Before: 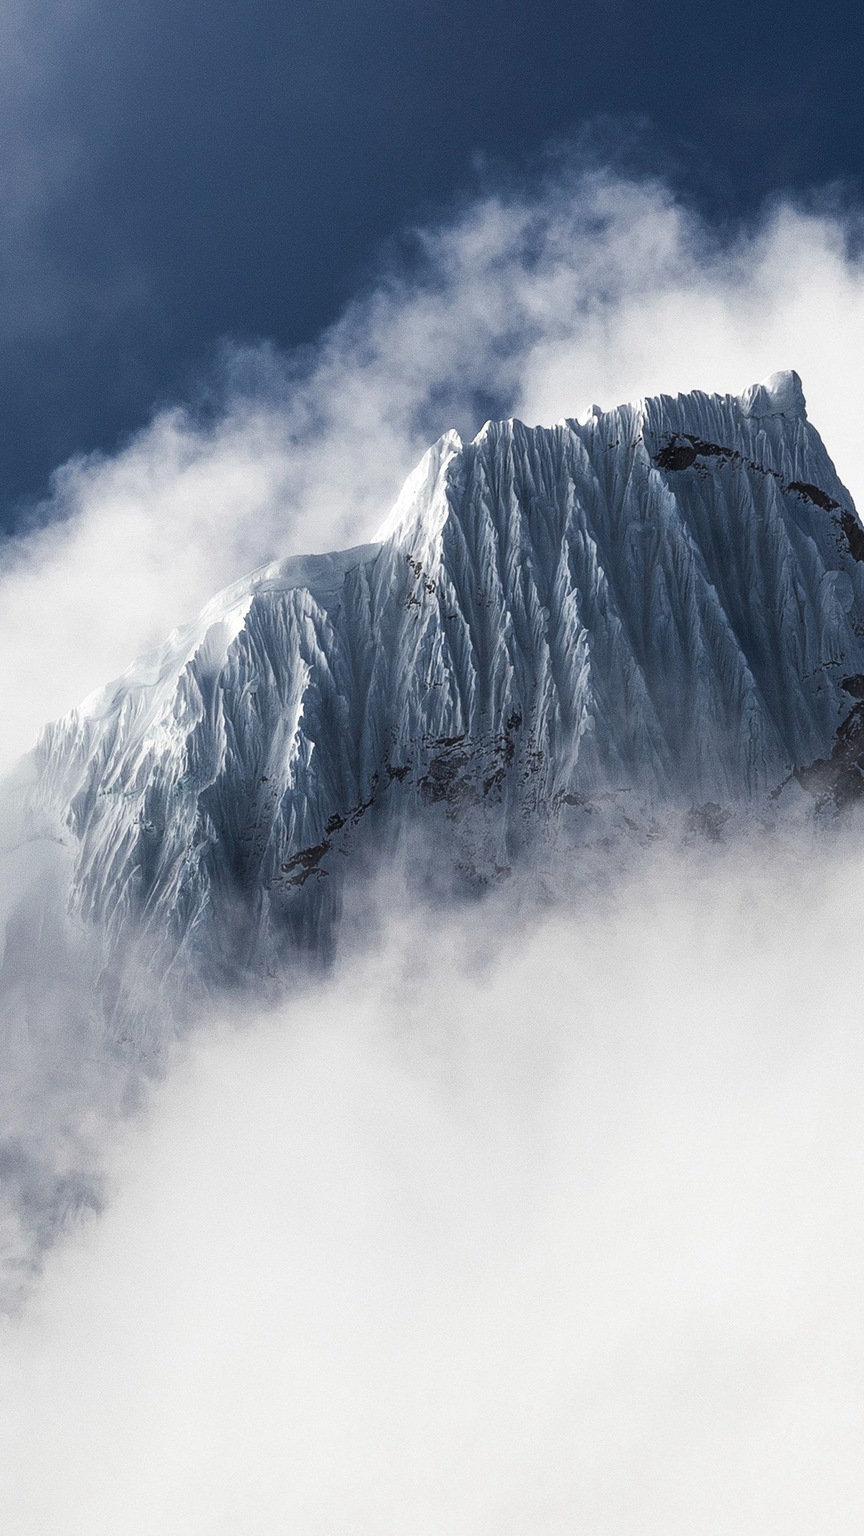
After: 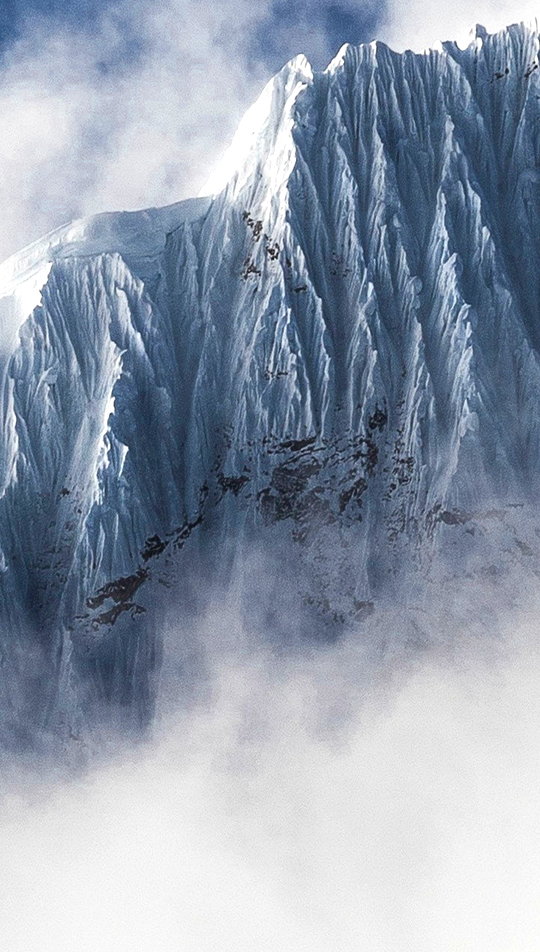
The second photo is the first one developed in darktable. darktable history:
crop: left 24.613%, top 25.152%, right 25.295%, bottom 25.219%
color zones: curves: ch0 [(0.002, 0.589) (0.107, 0.484) (0.146, 0.249) (0.217, 0.352) (0.309, 0.525) (0.39, 0.404) (0.455, 0.169) (0.597, 0.055) (0.724, 0.212) (0.775, 0.691) (0.869, 0.571) (1, 0.587)]; ch1 [(0, 0) (0.143, 0) (0.286, 0) (0.429, 0) (0.571, 0) (0.714, 0) (0.857, 0)], mix -129.75%
exposure: exposure 0.203 EV, compensate highlight preservation false
